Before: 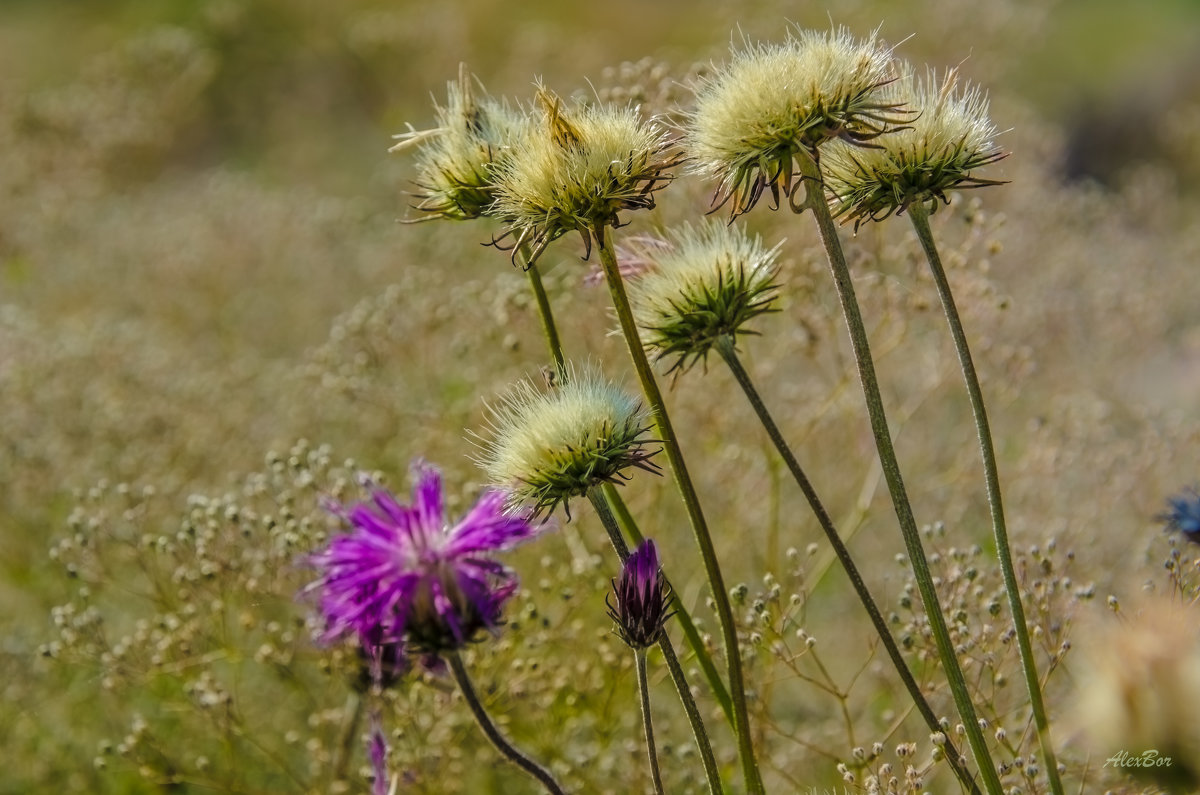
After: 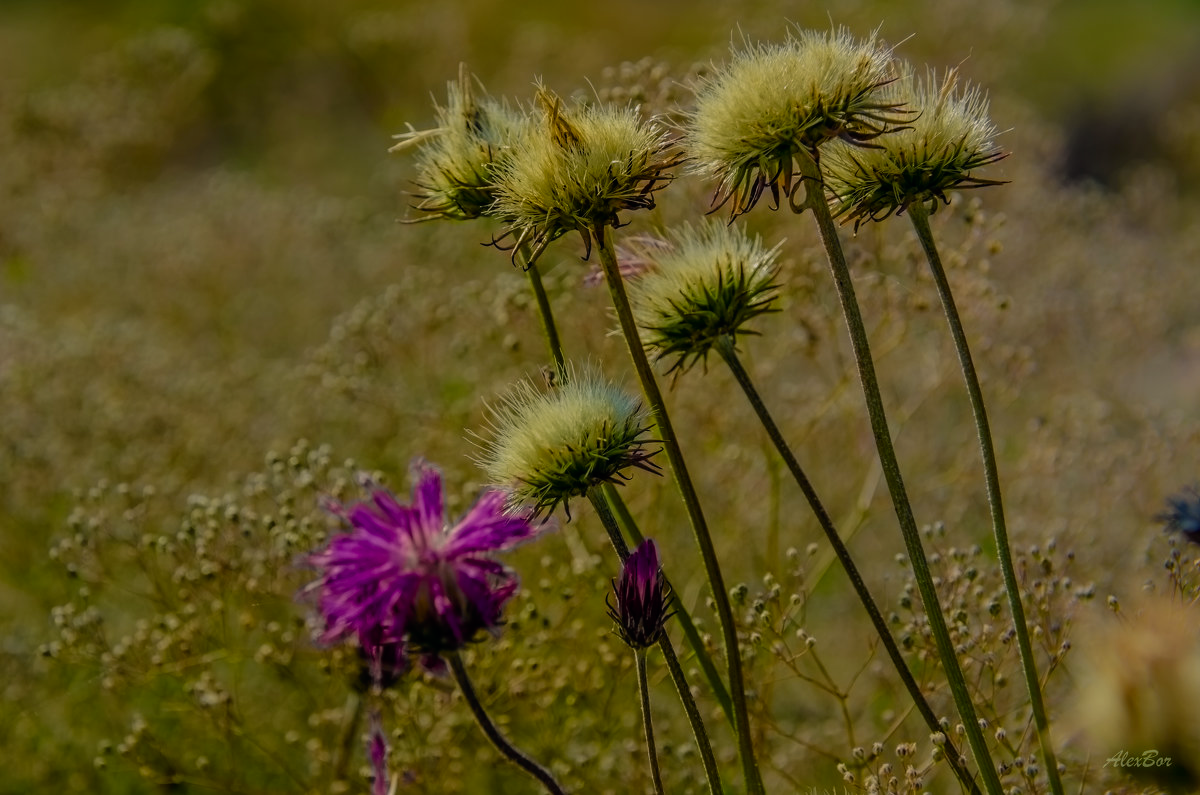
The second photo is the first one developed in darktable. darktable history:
tone curve: curves: ch0 [(0, 0) (0.051, 0.027) (0.096, 0.071) (0.241, 0.247) (0.455, 0.52) (0.594, 0.692) (0.715, 0.845) (0.84, 0.936) (1, 1)]; ch1 [(0, 0) (0.1, 0.038) (0.318, 0.243) (0.399, 0.351) (0.478, 0.469) (0.499, 0.499) (0.534, 0.549) (0.565, 0.605) (0.601, 0.644) (0.666, 0.701) (1, 1)]; ch2 [(0, 0) (0.453, 0.45) (0.479, 0.483) (0.504, 0.499) (0.52, 0.508) (0.561, 0.573) (0.592, 0.617) (0.824, 0.815) (1, 1)], color space Lab, independent channels, preserve colors none
exposure: exposure -1.367 EV, compensate highlight preservation false
color correction: highlights a* 1.49, highlights b* 18.07
